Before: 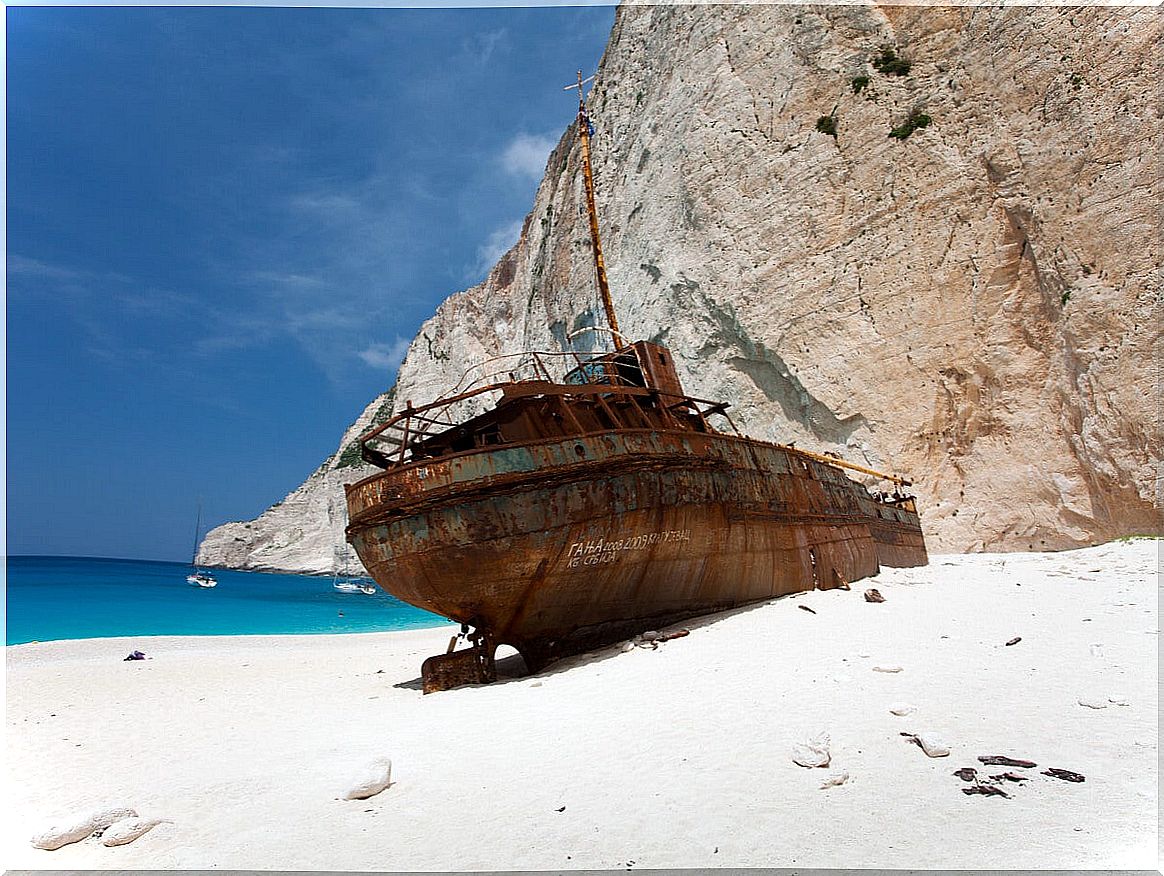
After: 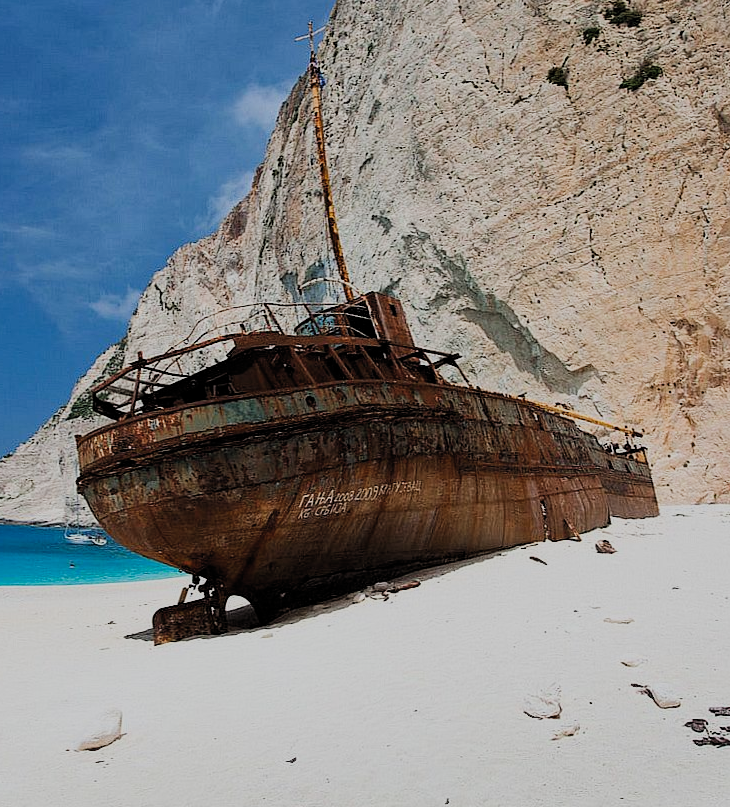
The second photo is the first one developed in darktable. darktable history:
crop and rotate: left 23.123%, top 5.622%, right 14.129%, bottom 2.252%
haze removal: compatibility mode true, adaptive false
filmic rgb: black relative exposure -7.15 EV, white relative exposure 5.34 EV, hardness 3.02, preserve chrominance RGB euclidean norm, color science v5 (2021), contrast in shadows safe, contrast in highlights safe, enable highlight reconstruction true
